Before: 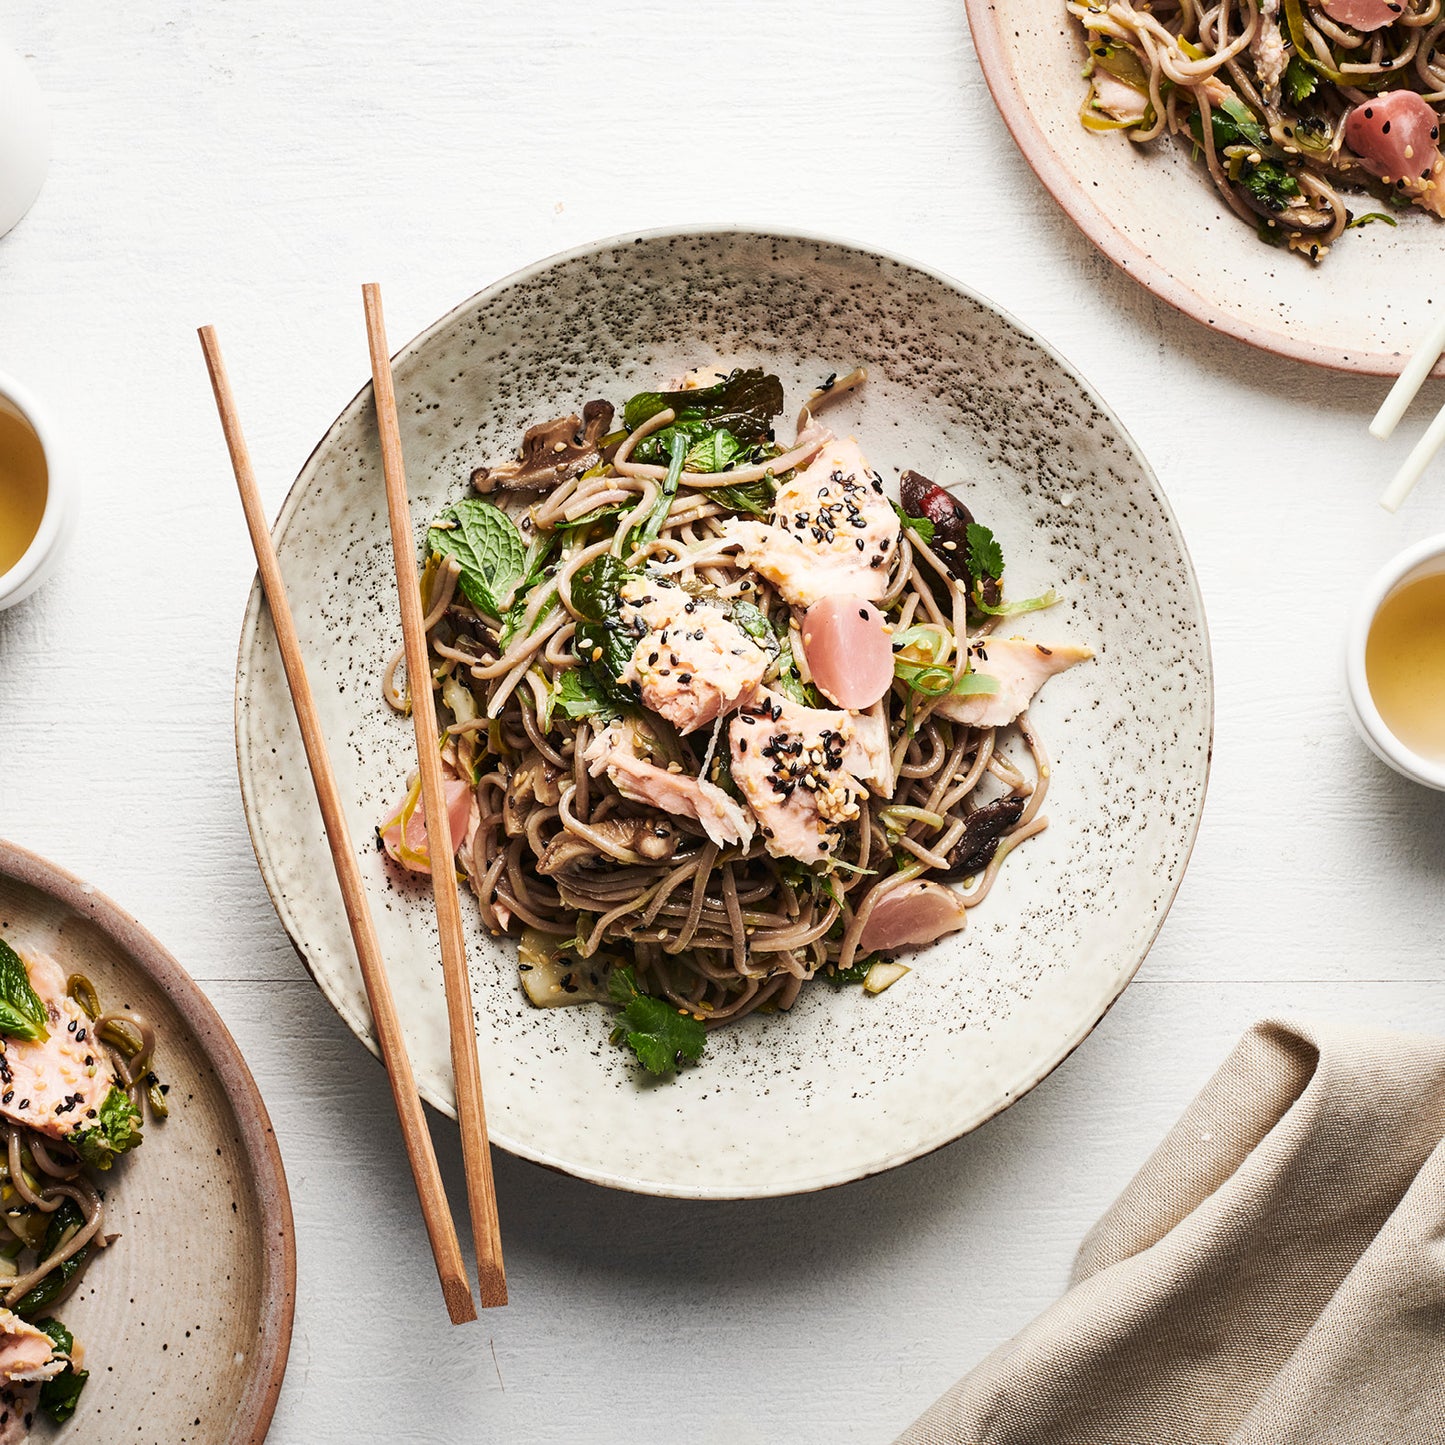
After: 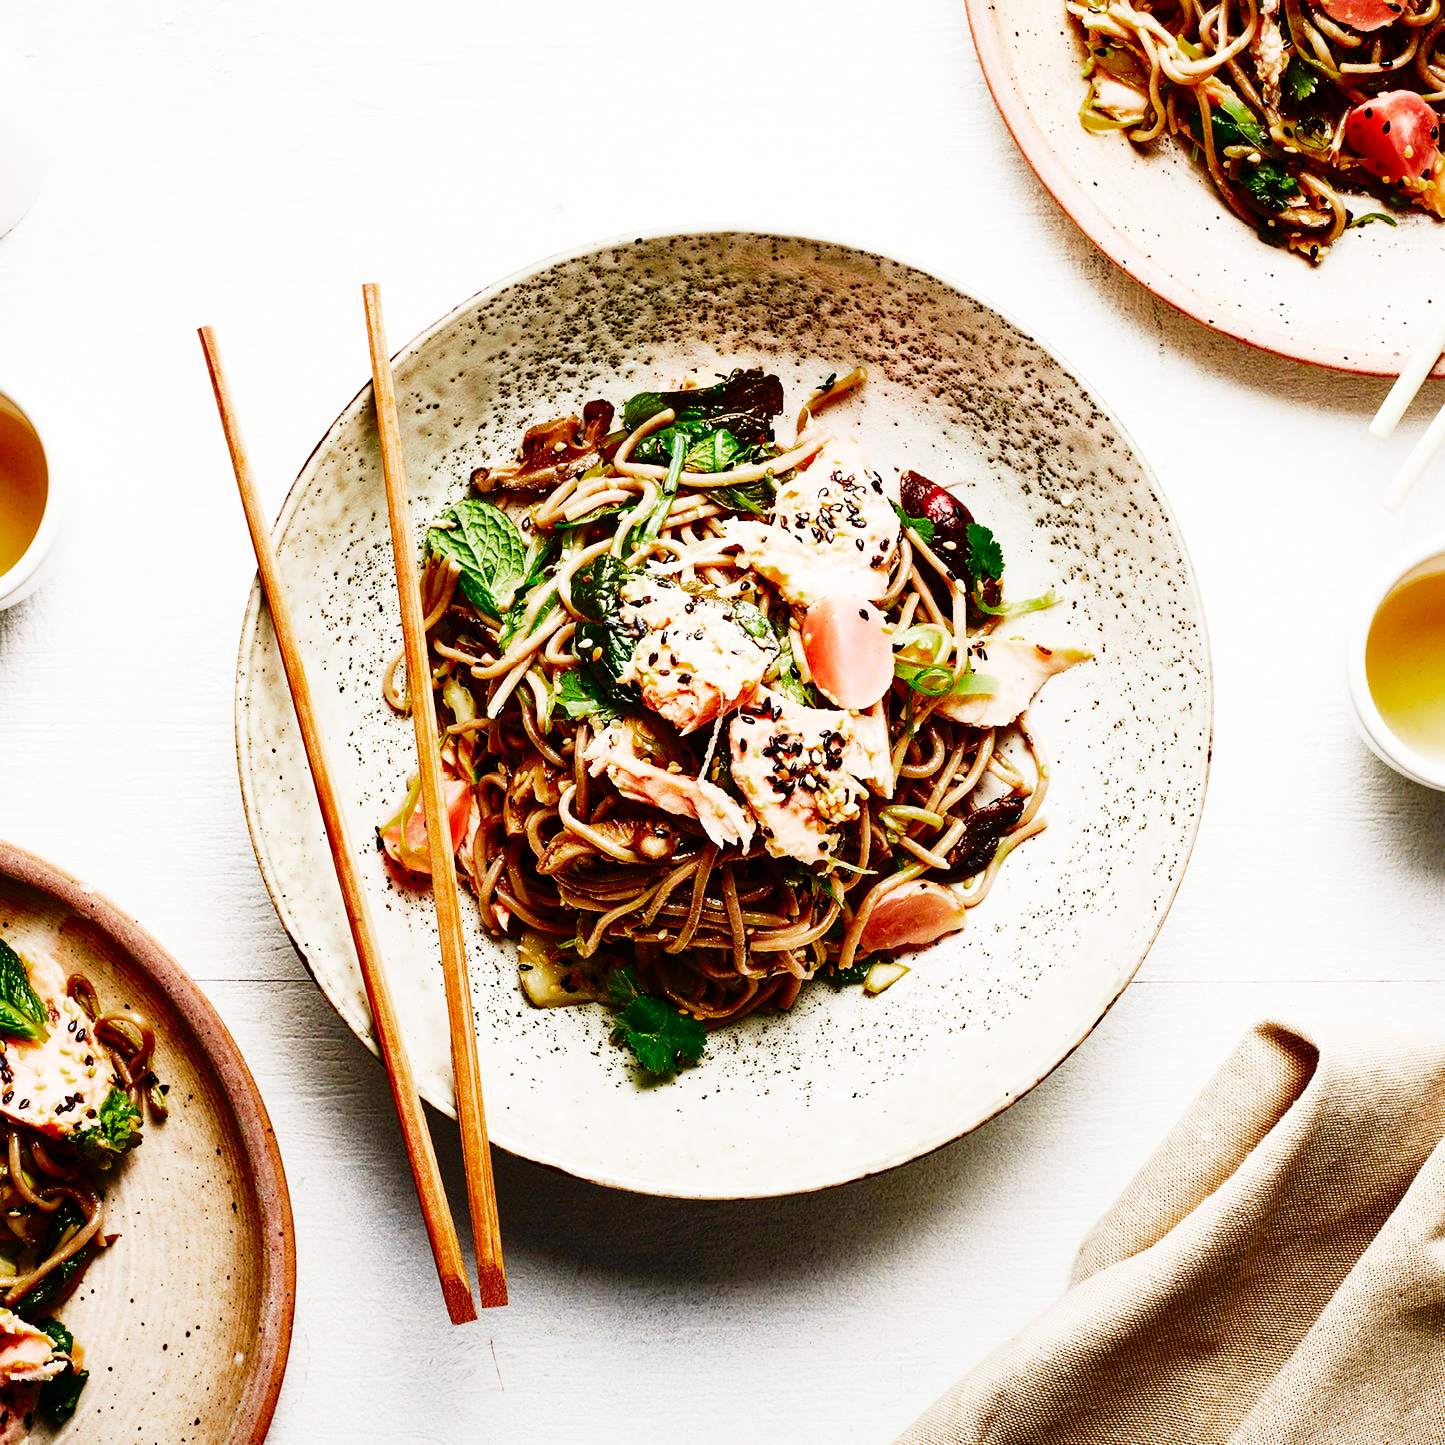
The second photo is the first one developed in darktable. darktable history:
base curve: curves: ch0 [(0, 0) (0.04, 0.03) (0.133, 0.232) (0.448, 0.748) (0.843, 0.968) (1, 1)], preserve colors none
contrast brightness saturation: contrast 0.123, brightness -0.117, saturation 0.202
color zones: curves: ch0 [(0, 0.425) (0.143, 0.422) (0.286, 0.42) (0.429, 0.419) (0.571, 0.419) (0.714, 0.42) (0.857, 0.422) (1, 0.425)]; ch1 [(0, 0.666) (0.143, 0.669) (0.286, 0.671) (0.429, 0.67) (0.571, 0.67) (0.714, 0.67) (0.857, 0.67) (1, 0.666)]
